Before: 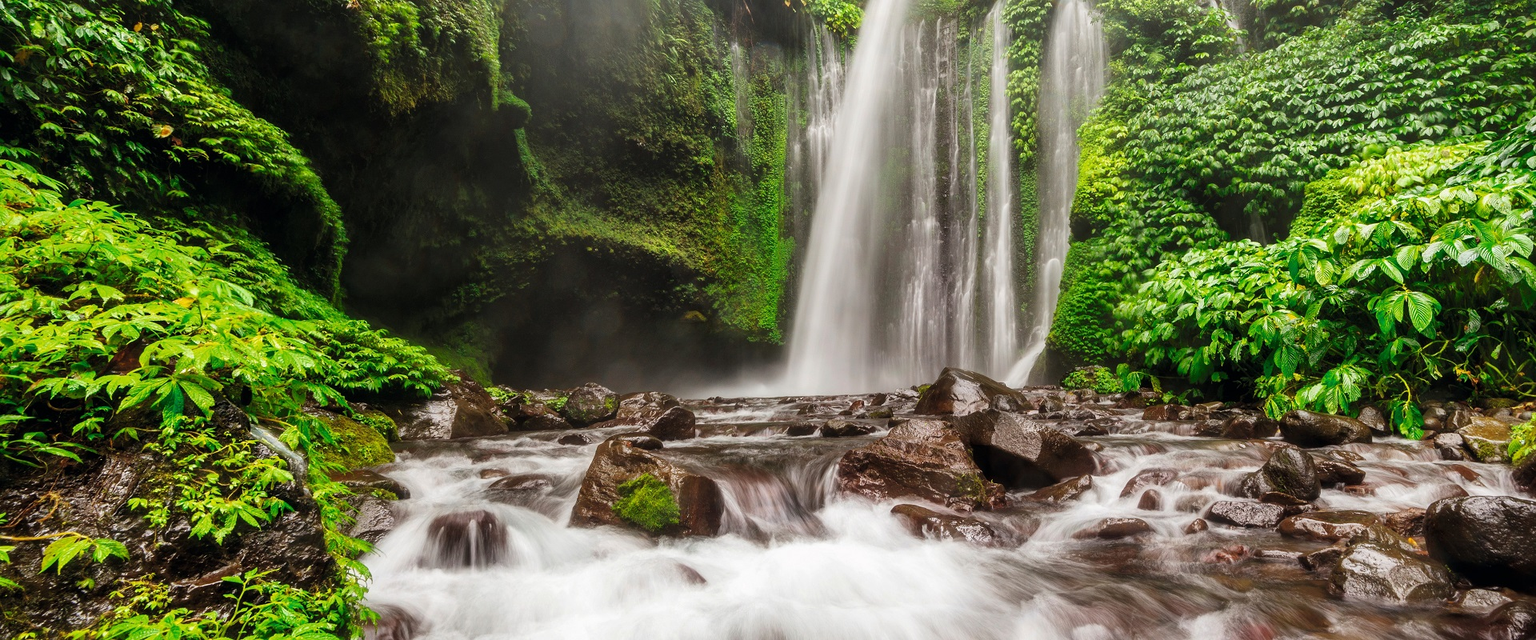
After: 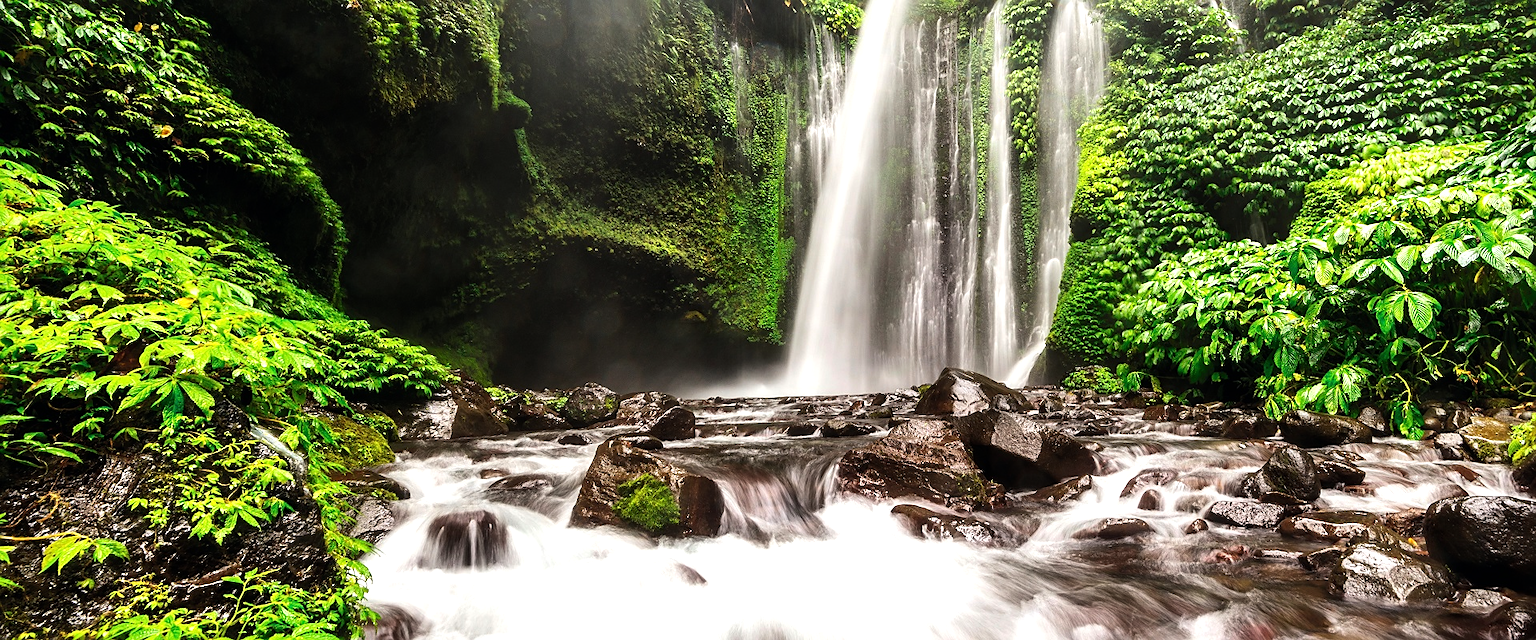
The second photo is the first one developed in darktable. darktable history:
tone equalizer: -8 EV -0.785 EV, -7 EV -0.695 EV, -6 EV -0.587 EV, -5 EV -0.368 EV, -3 EV 0.4 EV, -2 EV 0.6 EV, -1 EV 0.679 EV, +0 EV 0.765 EV, edges refinement/feathering 500, mask exposure compensation -1.57 EV, preserve details no
sharpen: radius 1.866, amount 0.412, threshold 1.736
